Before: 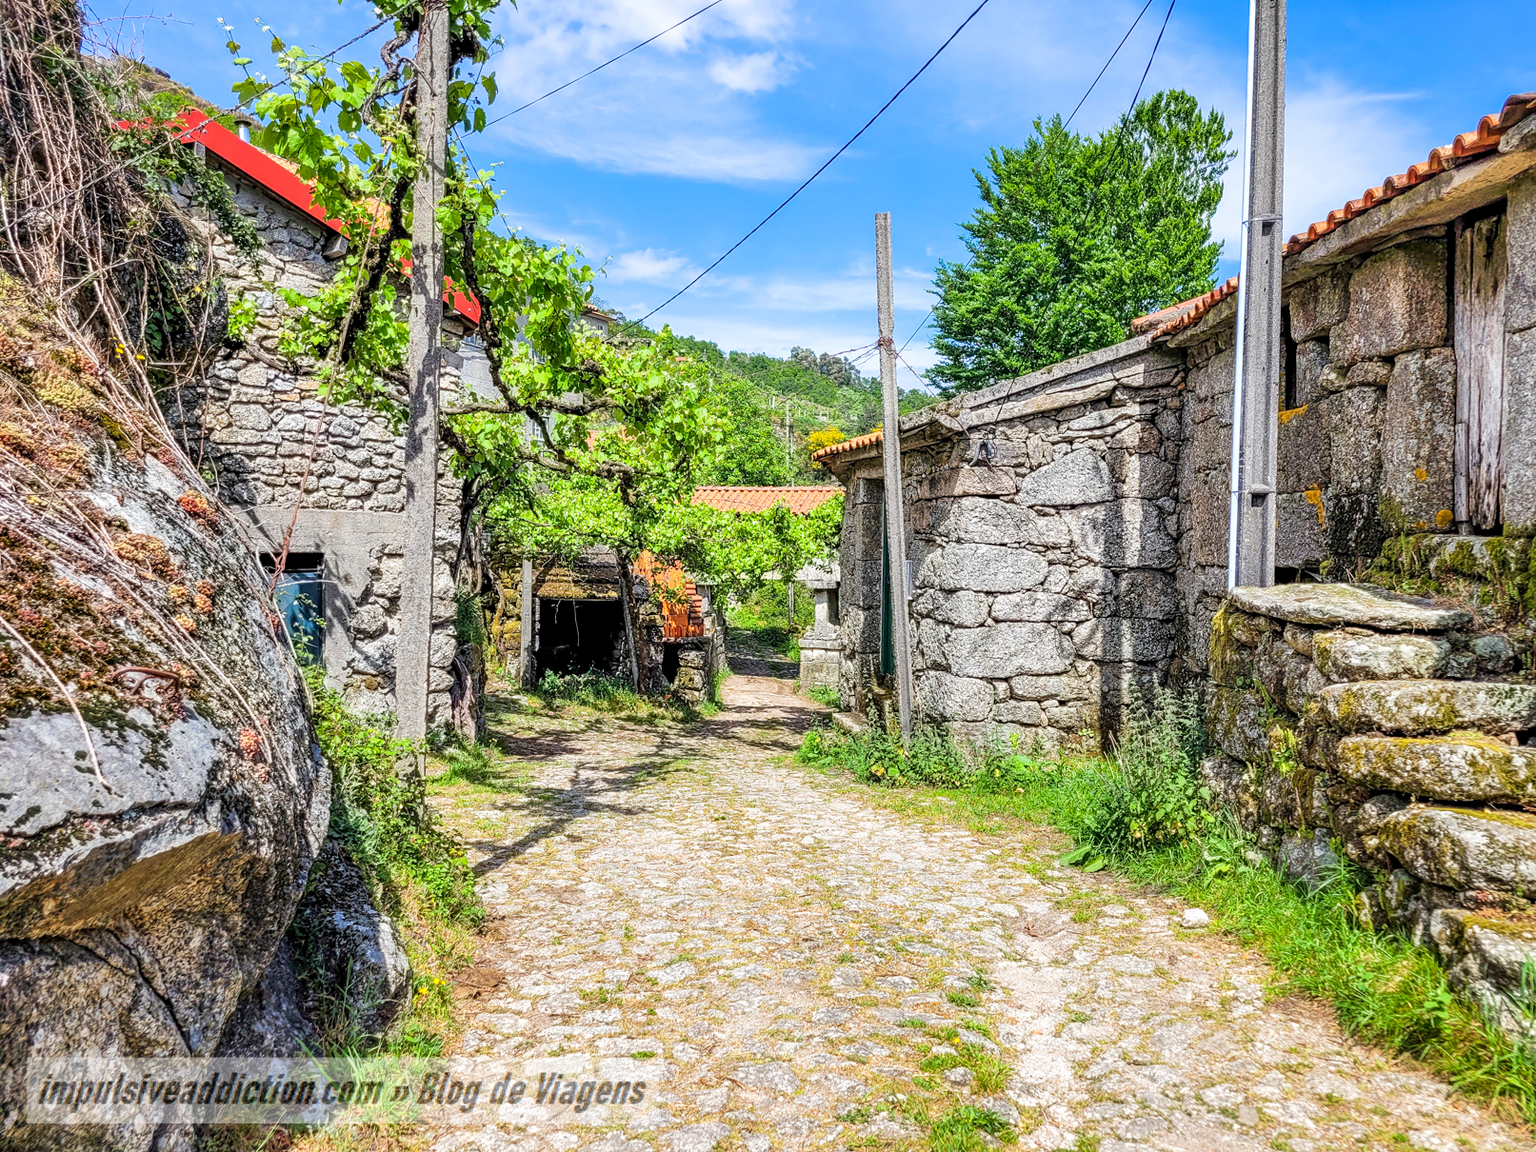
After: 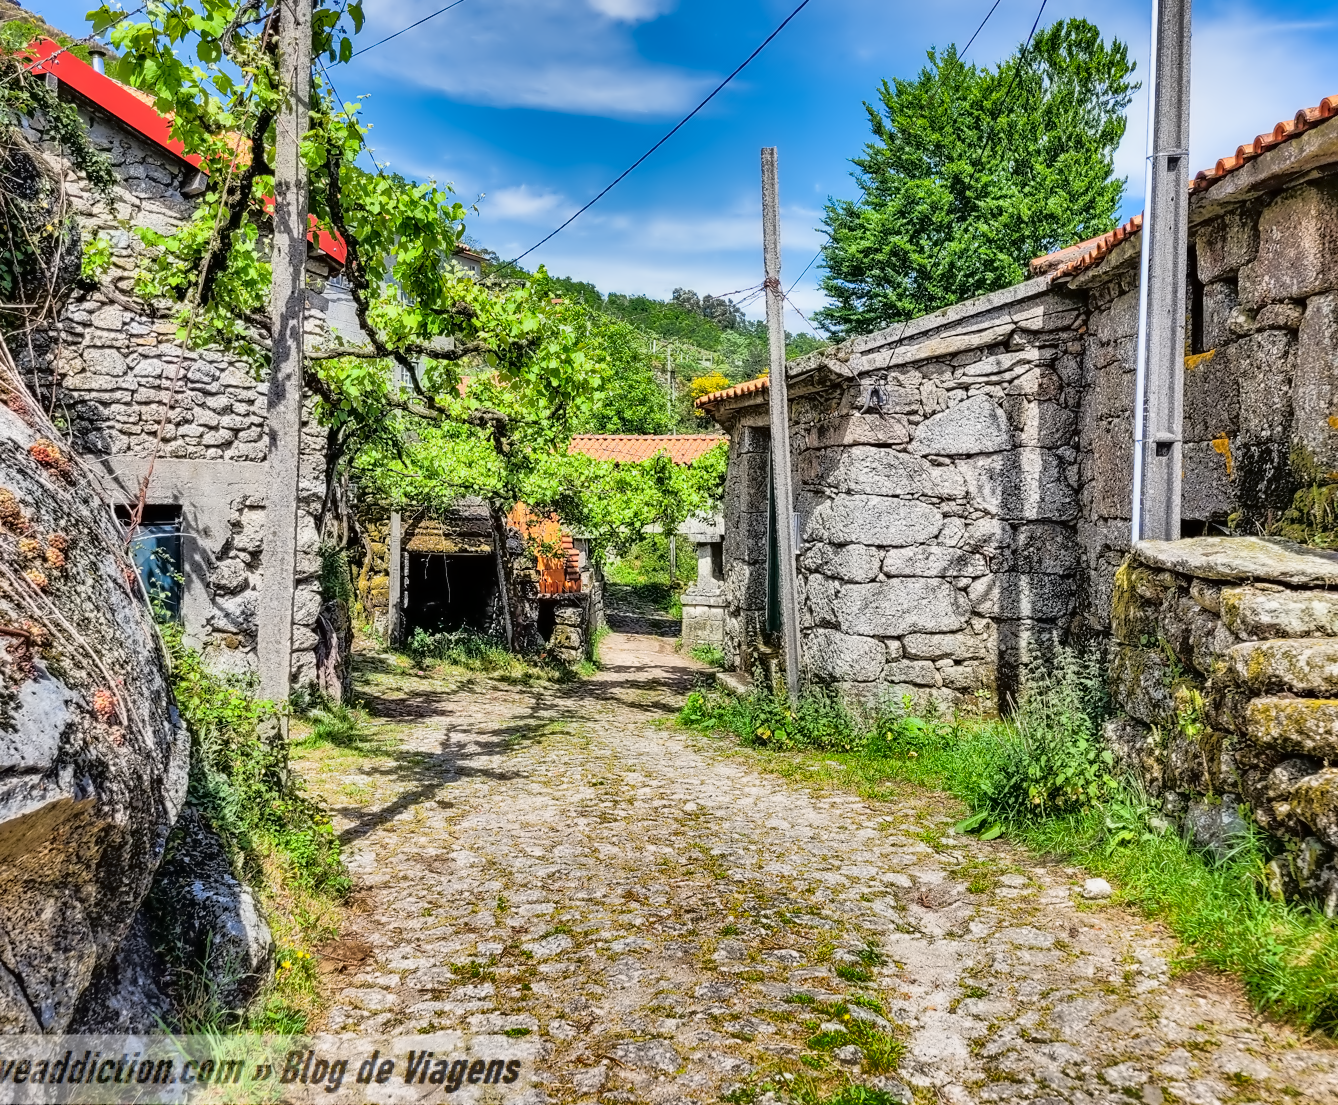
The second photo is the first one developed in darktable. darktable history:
exposure: compensate exposure bias true, compensate highlight preservation false
shadows and highlights: shadows 20.86, highlights -80.76, soften with gaussian
tone equalizer: -8 EV -1.85 EV, -7 EV -1.17 EV, -6 EV -1.64 EV, edges refinement/feathering 500, mask exposure compensation -1.57 EV, preserve details no
crop: left 9.814%, top 6.347%, right 7.213%, bottom 2.264%
contrast equalizer: octaves 7, y [[0.5 ×6], [0.5 ×6], [0.5 ×6], [0, 0.033, 0.067, 0.1, 0.133, 0.167], [0, 0.05, 0.1, 0.15, 0.2, 0.25]]
